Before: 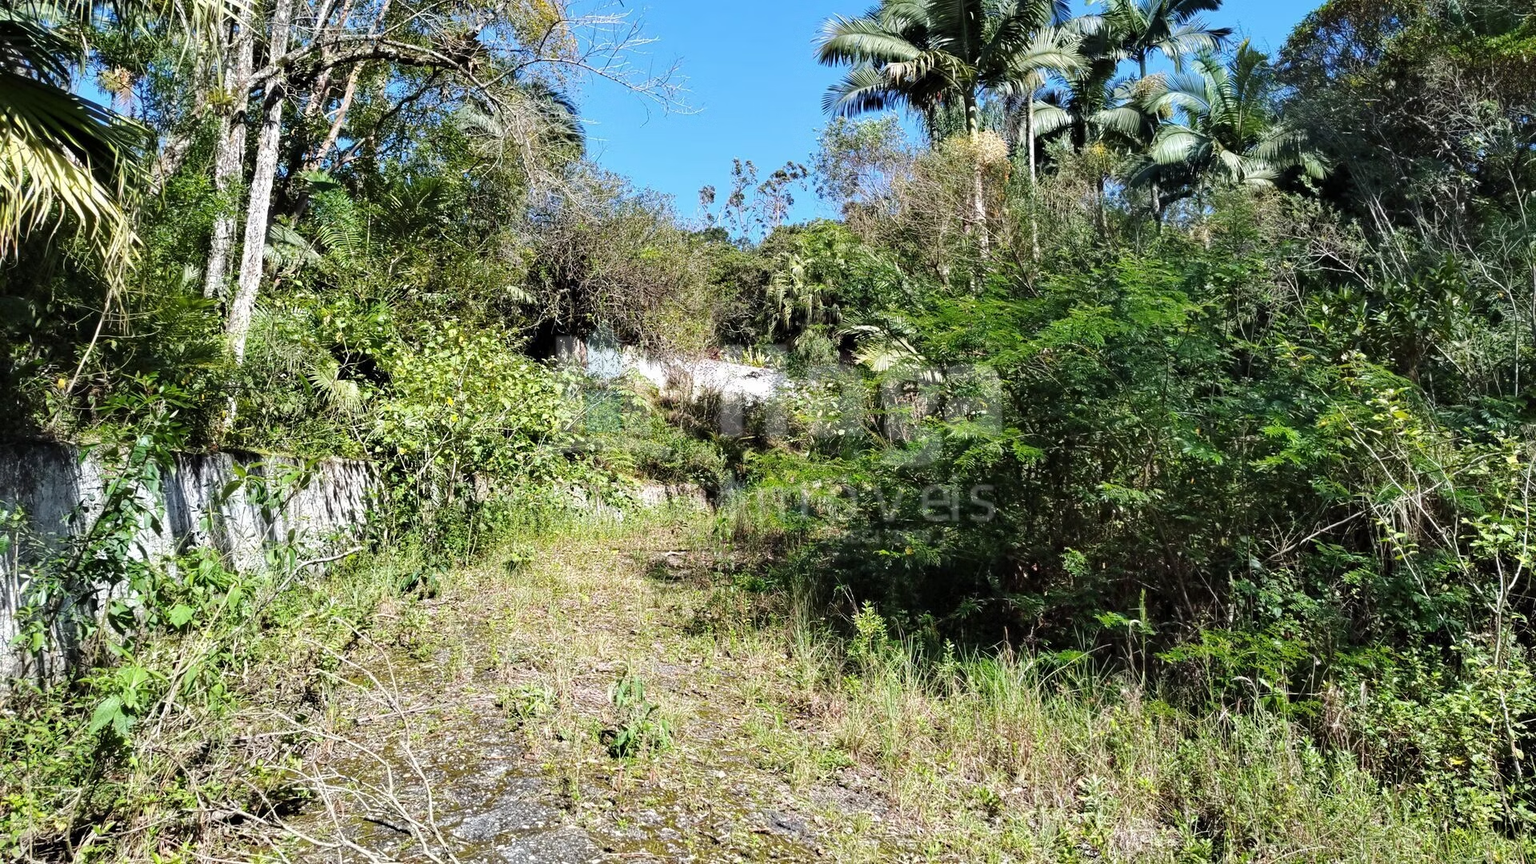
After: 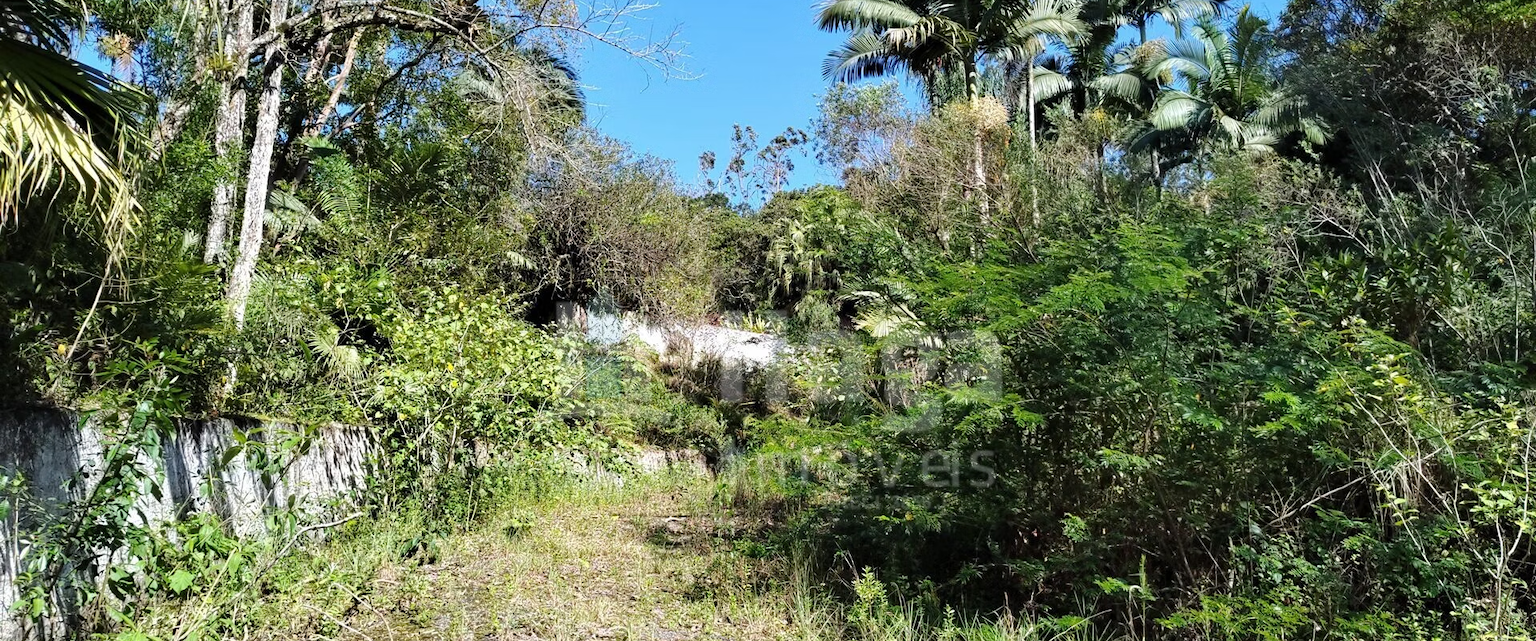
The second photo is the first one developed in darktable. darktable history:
crop: top 4.048%, bottom 21.644%
